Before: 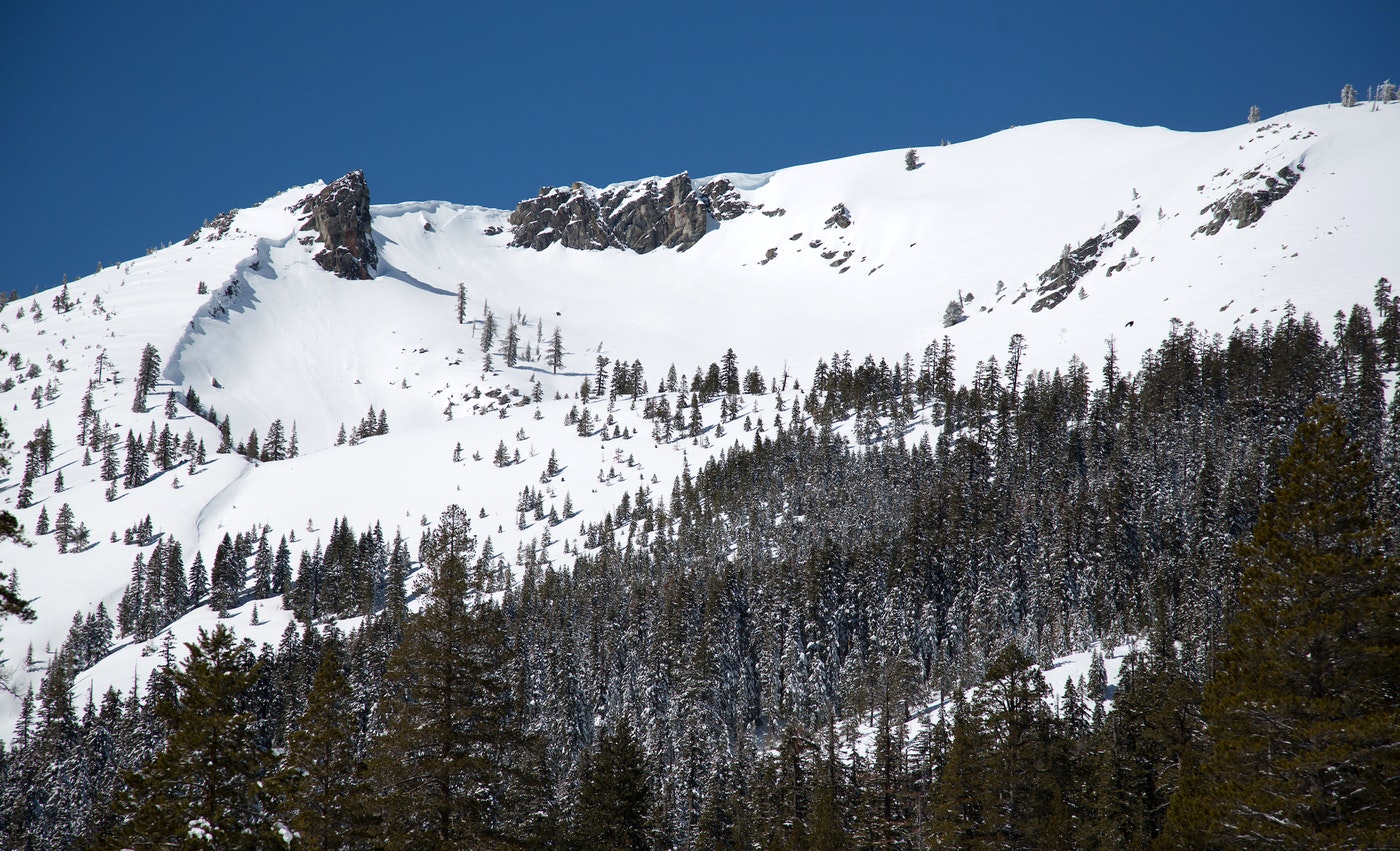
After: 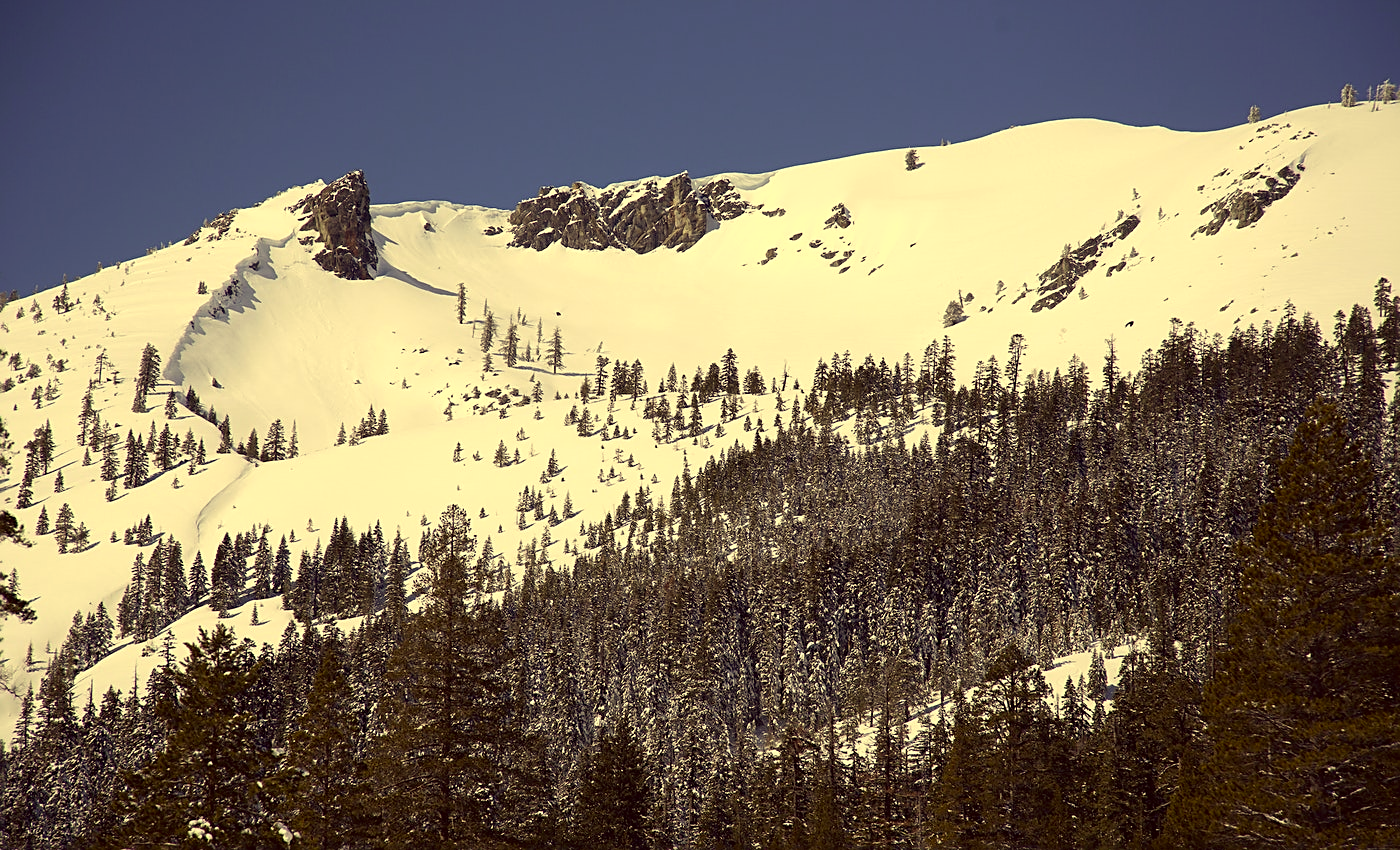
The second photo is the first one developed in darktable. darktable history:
crop: bottom 0.071%
color correction: highlights a* -0.482, highlights b* 40, shadows a* 9.8, shadows b* -0.161
sharpen: on, module defaults
